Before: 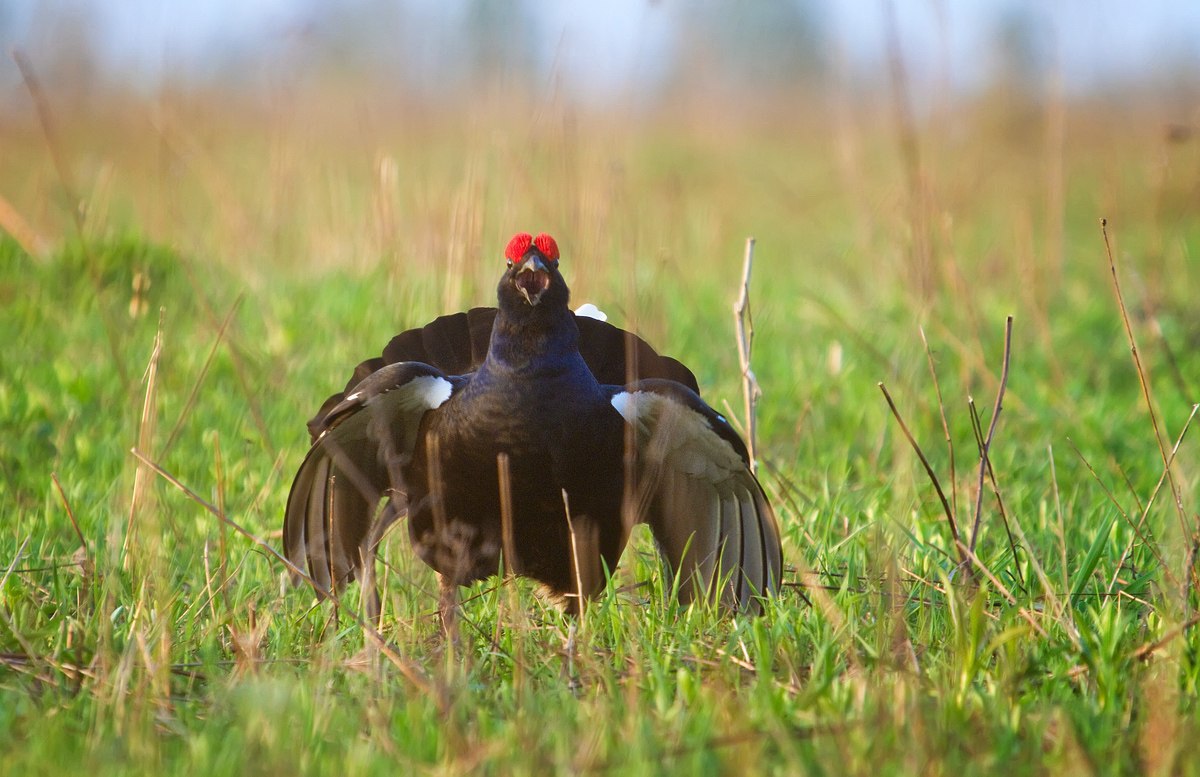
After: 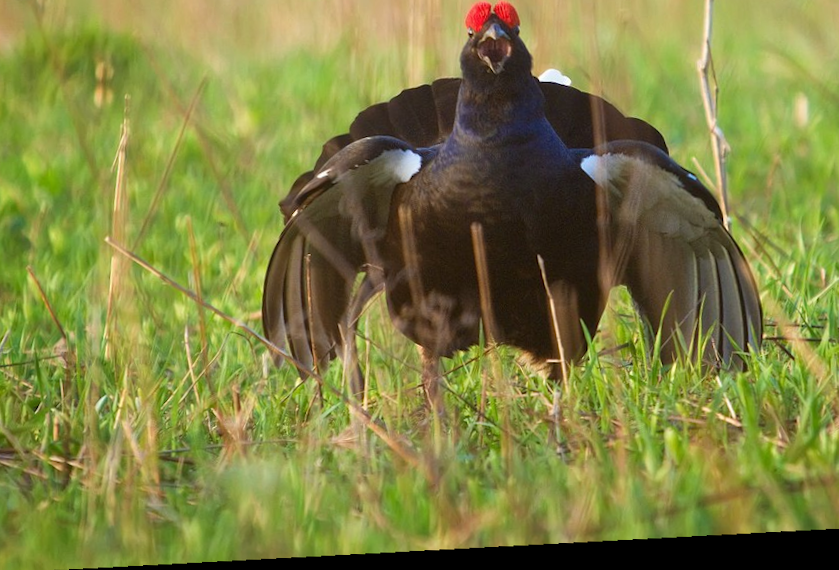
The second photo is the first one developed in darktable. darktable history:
crop and rotate: angle -0.82°, left 3.85%, top 31.828%, right 27.992%
rotate and perspective: rotation -4.2°, shear 0.006, automatic cropping off
